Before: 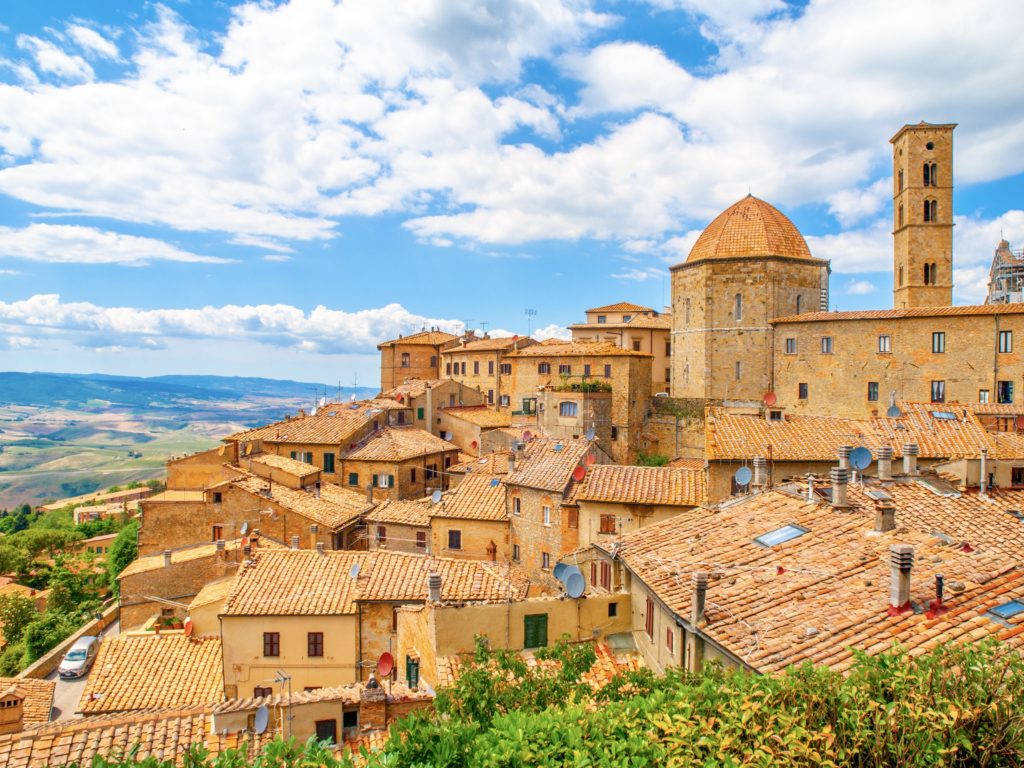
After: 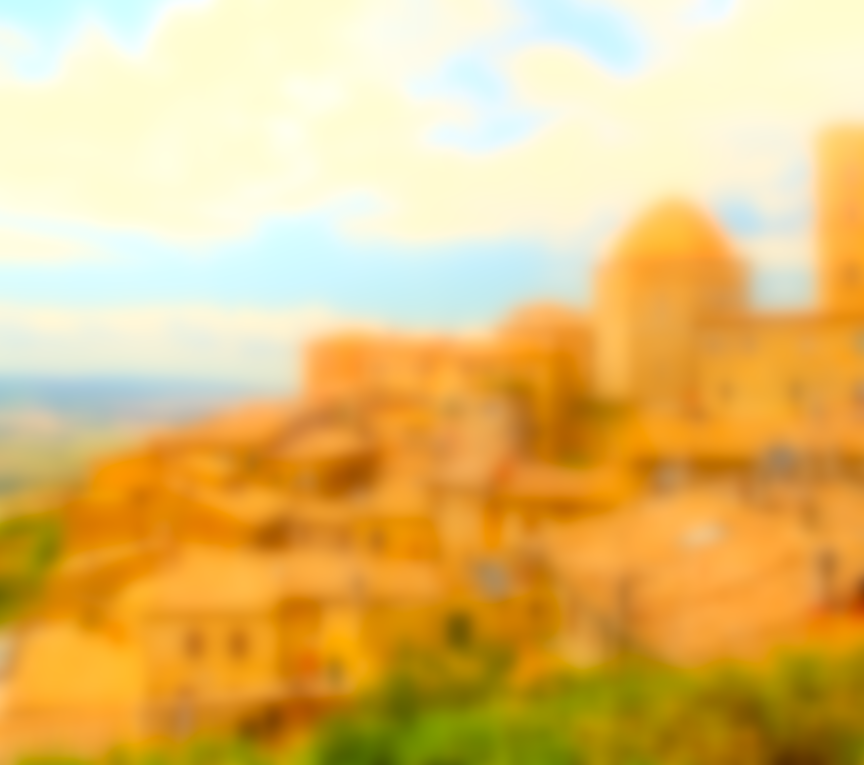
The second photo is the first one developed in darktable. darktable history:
crop: left 7.598%, right 7.873%
bloom: threshold 82.5%, strength 16.25%
lowpass: on, module defaults
color correction: highlights a* 1.12, highlights b* 24.26, shadows a* 15.58, shadows b* 24.26
